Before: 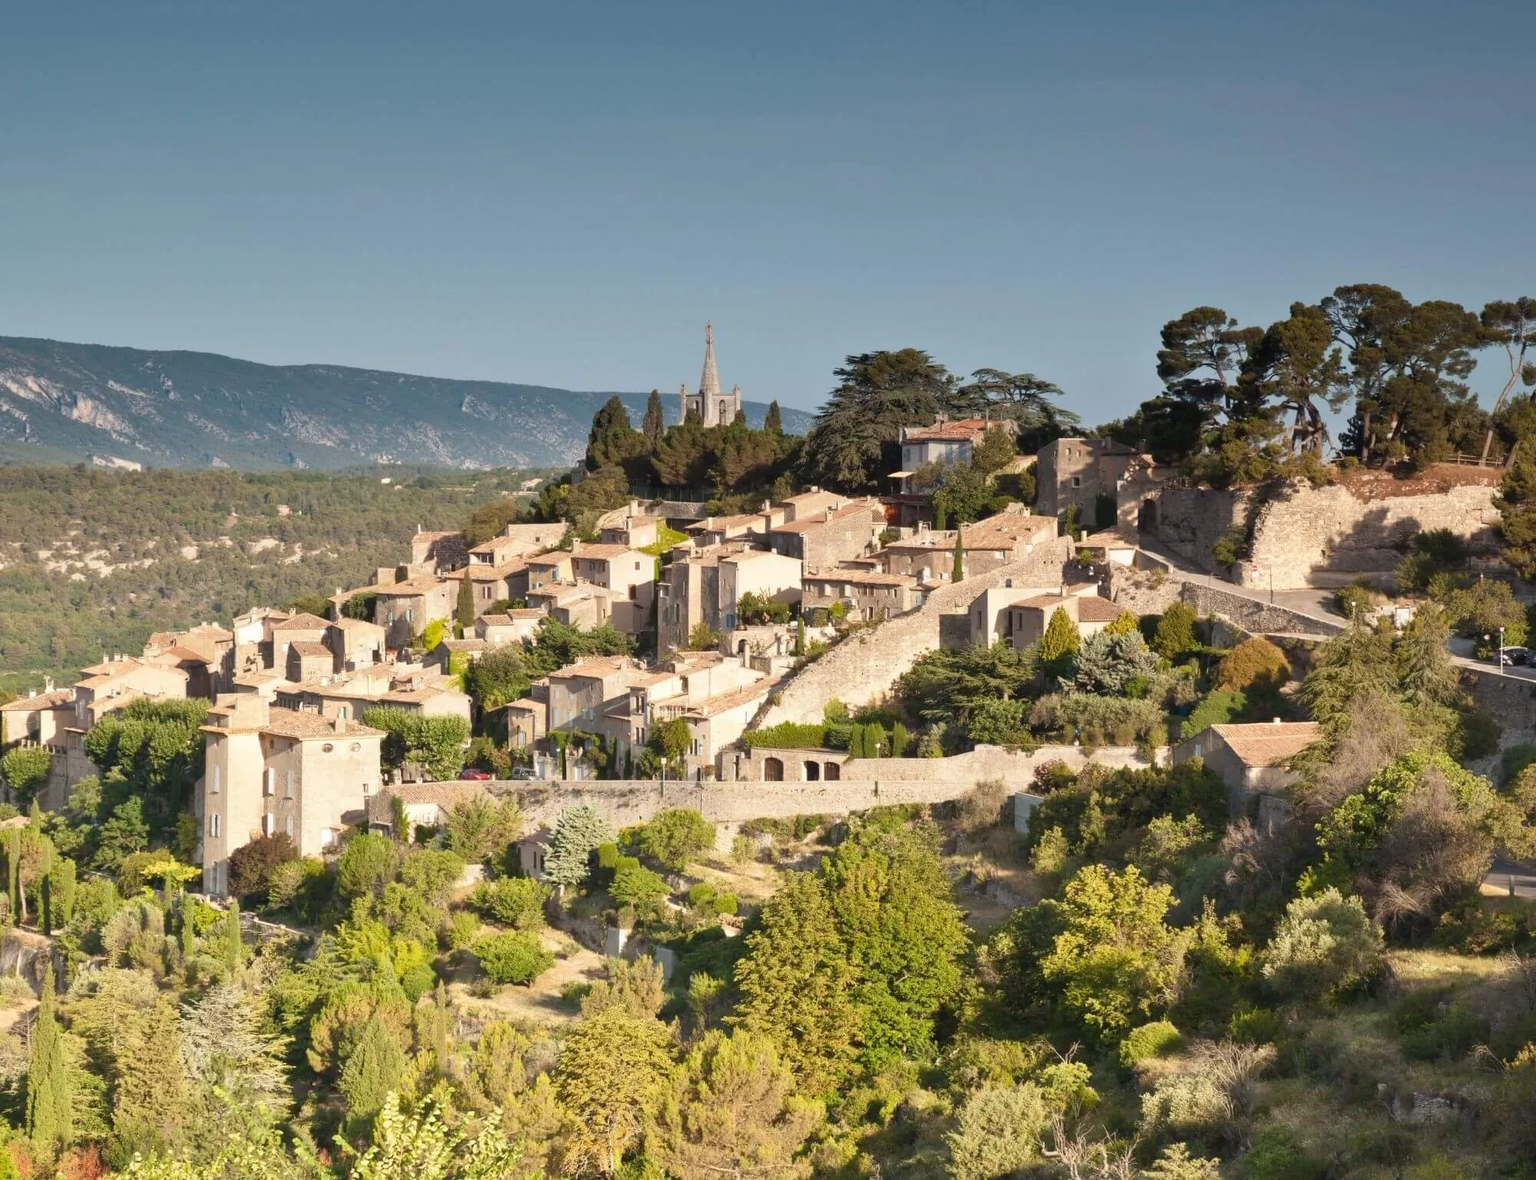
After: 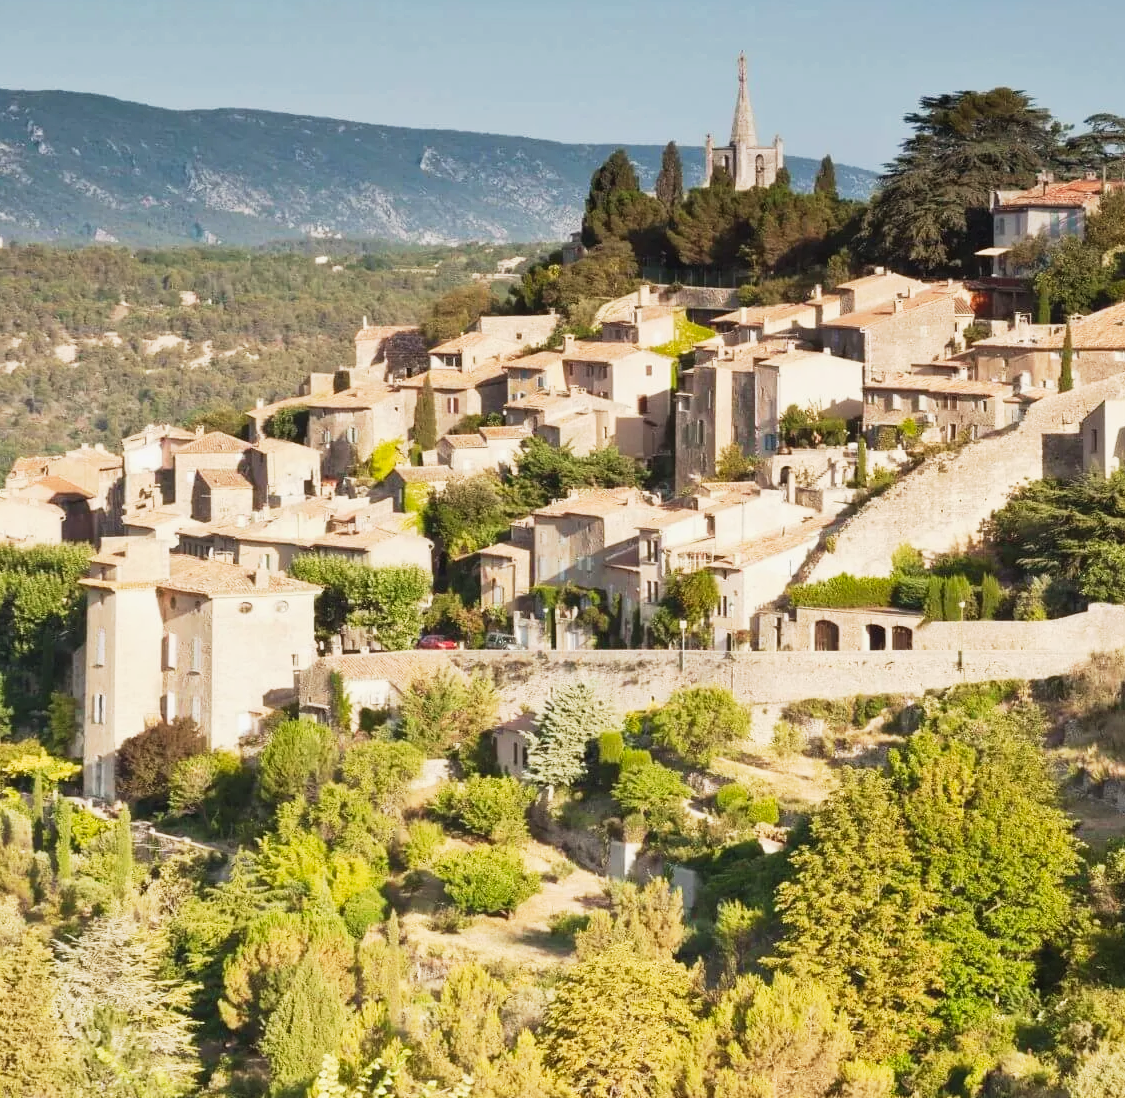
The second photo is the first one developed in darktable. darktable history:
tone curve: curves: ch0 [(0, 0.013) (0.104, 0.103) (0.258, 0.267) (0.448, 0.489) (0.709, 0.794) (0.895, 0.915) (0.994, 0.971)]; ch1 [(0, 0) (0.335, 0.298) (0.446, 0.416) (0.488, 0.488) (0.515, 0.504) (0.581, 0.615) (0.635, 0.661) (1, 1)]; ch2 [(0, 0) (0.314, 0.306) (0.436, 0.447) (0.502, 0.5) (0.538, 0.541) (0.568, 0.603) (0.641, 0.635) (0.717, 0.701) (1, 1)], preserve colors none
crop: left 9.09%, top 23.834%, right 34.649%, bottom 4.679%
